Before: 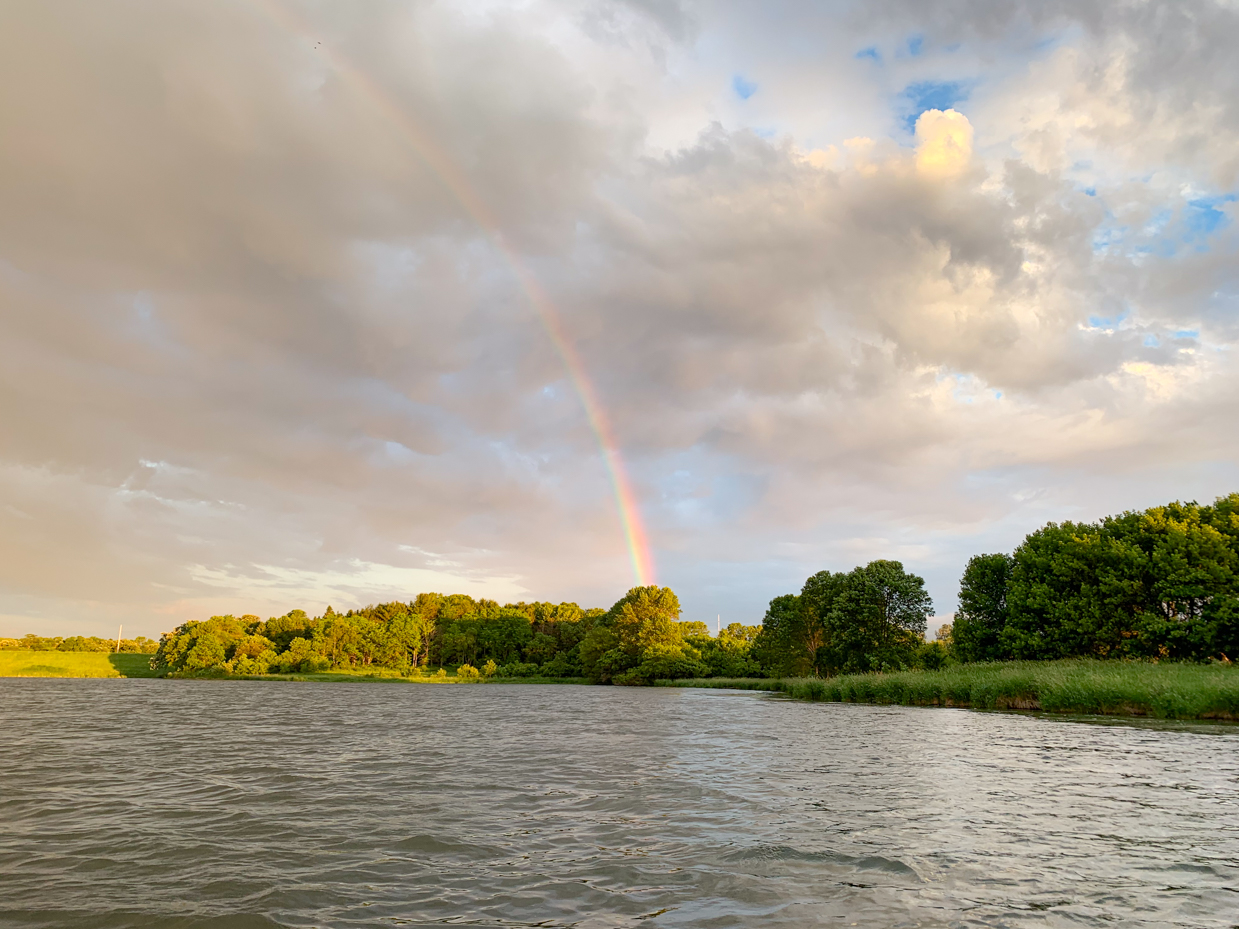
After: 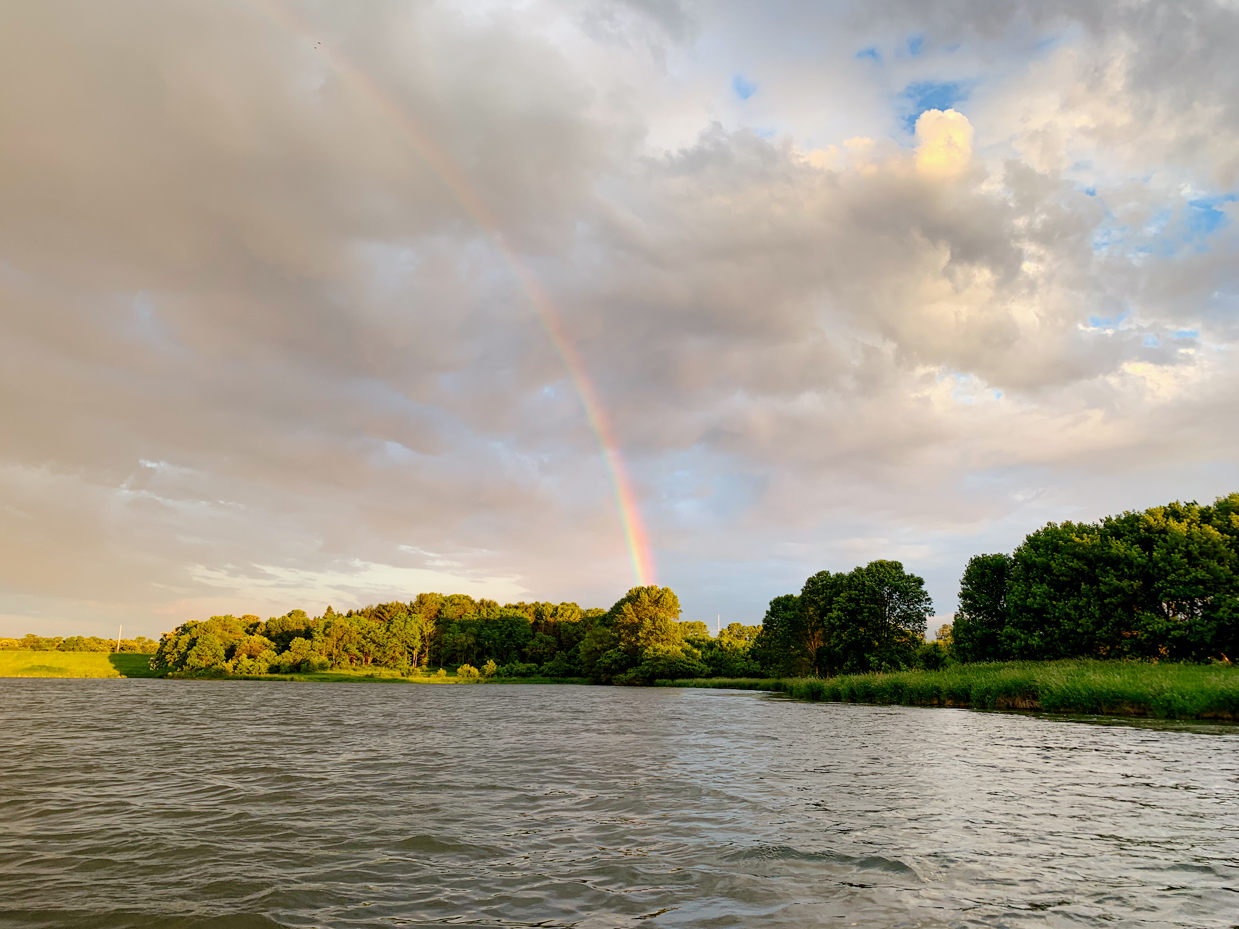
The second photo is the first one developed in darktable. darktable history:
tone curve: curves: ch0 [(0, 0) (0.068, 0.012) (0.183, 0.089) (0.341, 0.283) (0.547, 0.532) (0.828, 0.815) (1, 0.983)]; ch1 [(0, 0) (0.23, 0.166) (0.34, 0.308) (0.371, 0.337) (0.429, 0.411) (0.477, 0.462) (0.499, 0.5) (0.529, 0.537) (0.559, 0.582) (0.743, 0.798) (1, 1)]; ch2 [(0, 0) (0.431, 0.414) (0.498, 0.503) (0.524, 0.528) (0.568, 0.546) (0.6, 0.597) (0.634, 0.645) (0.728, 0.742) (1, 1)], preserve colors none
